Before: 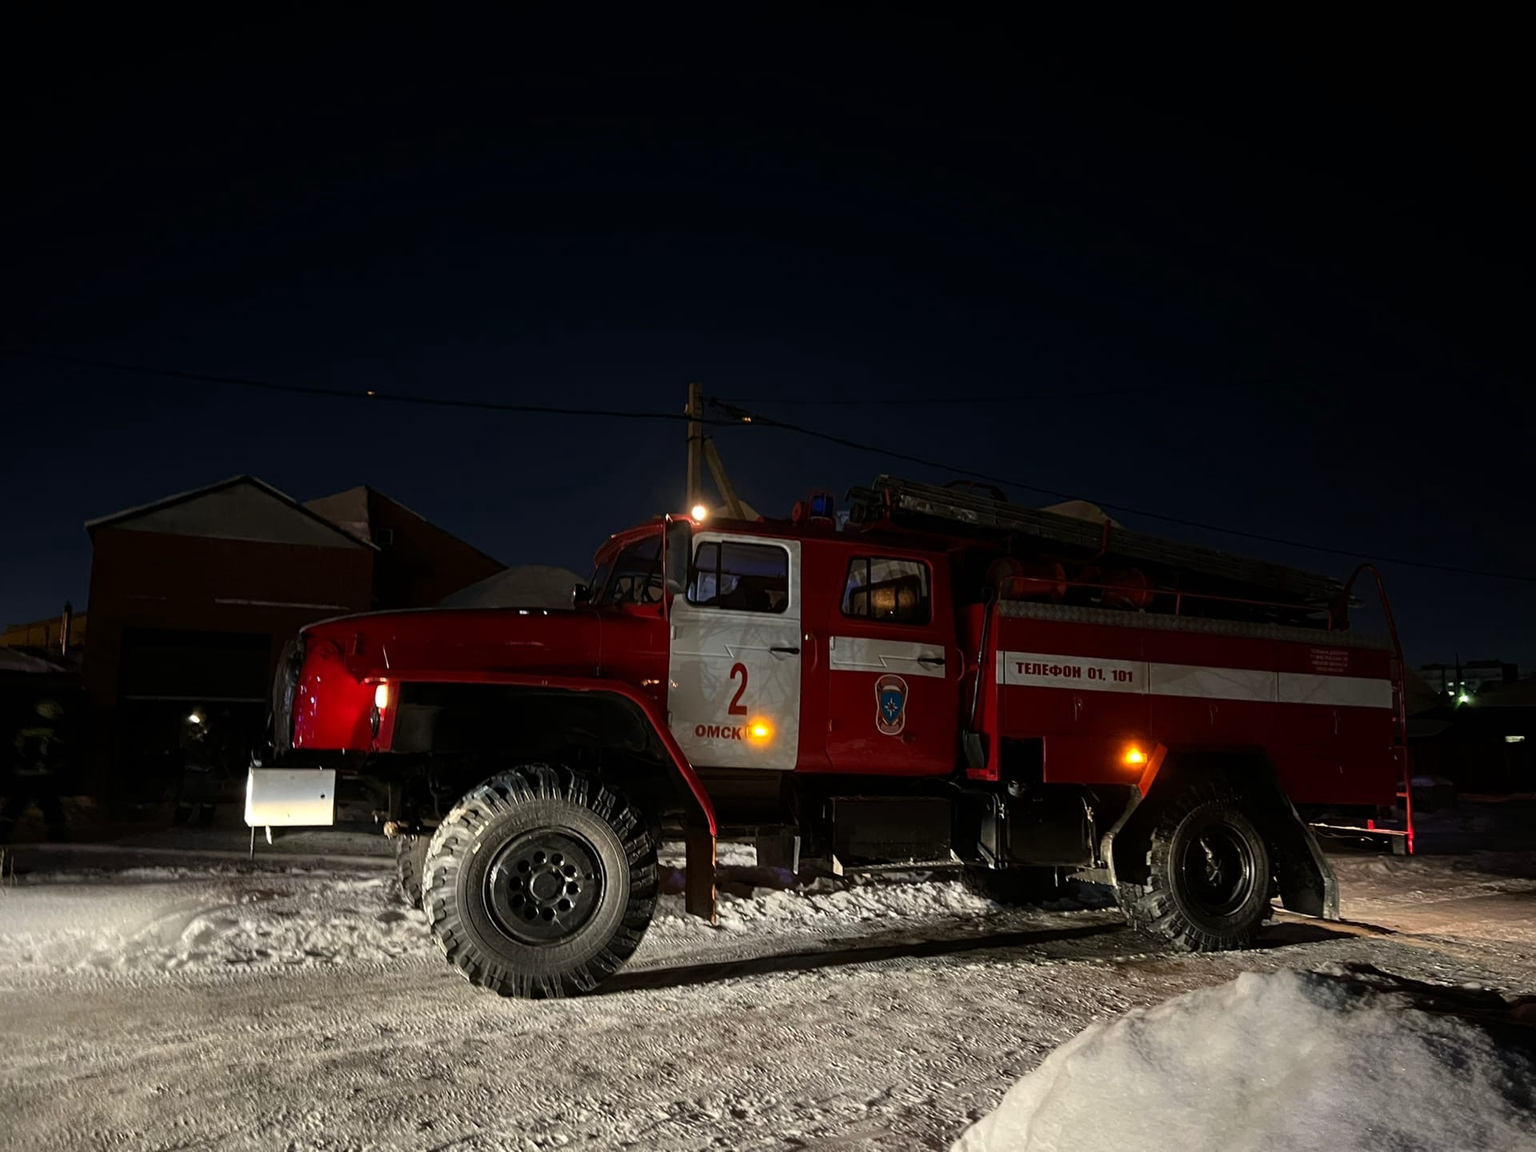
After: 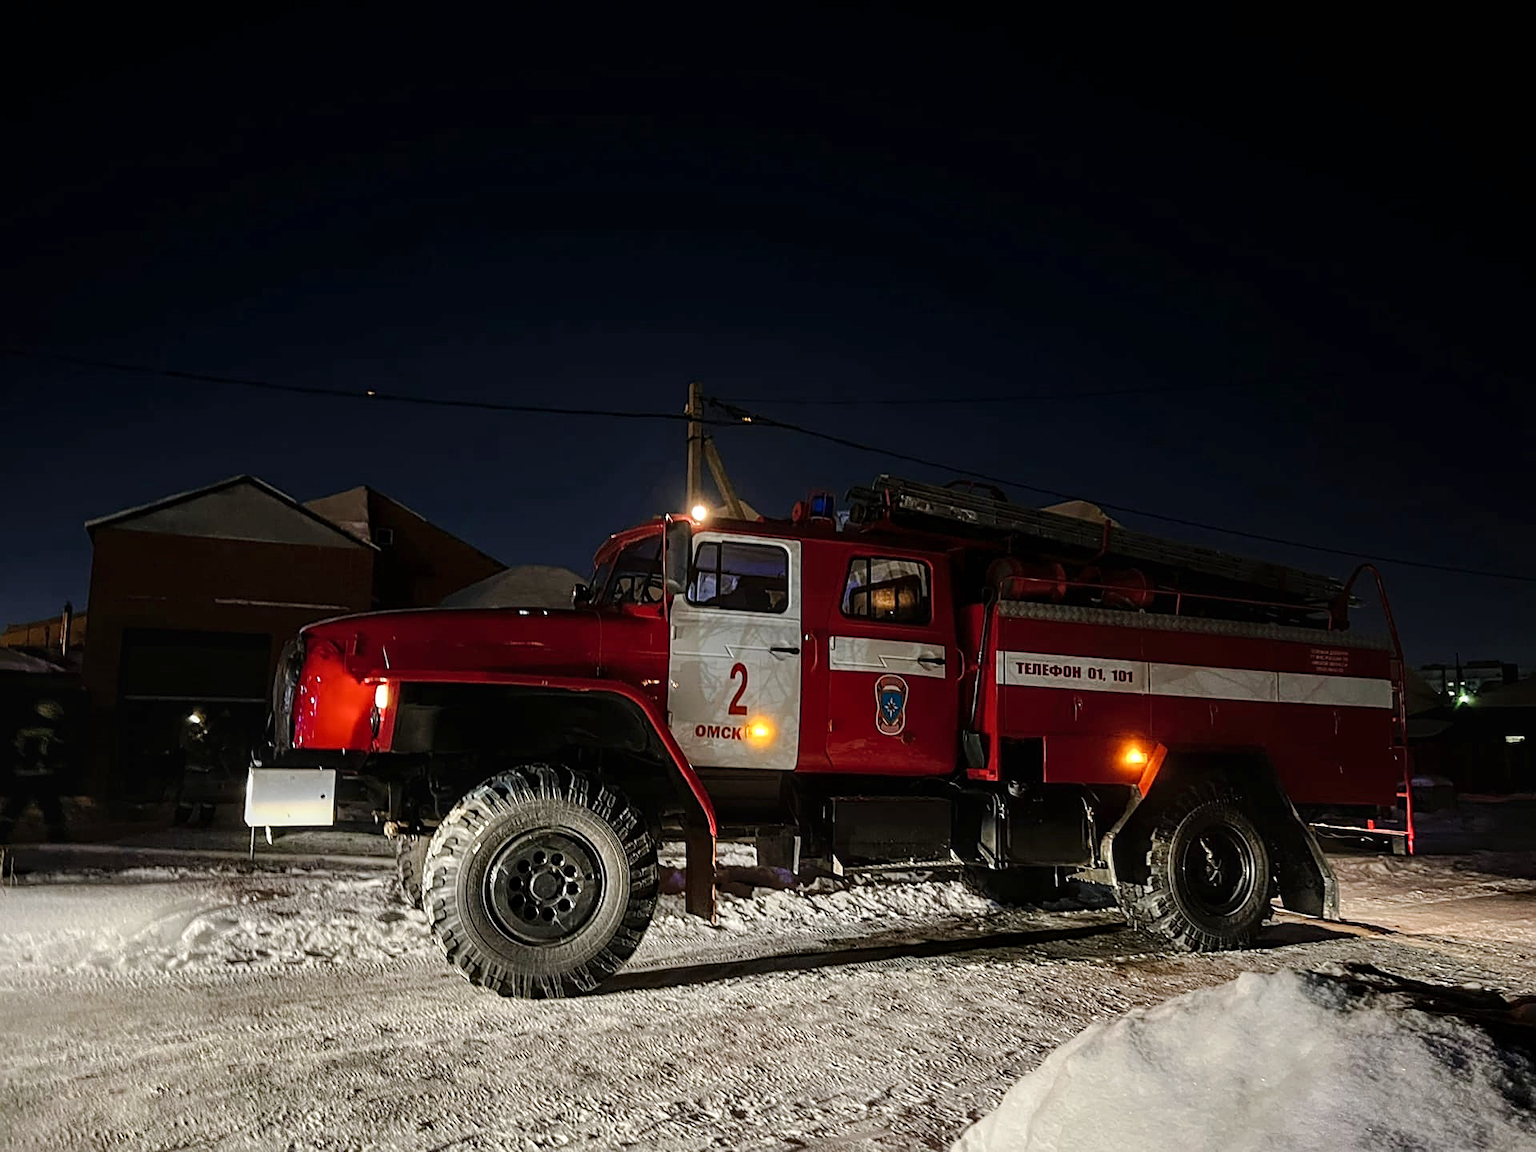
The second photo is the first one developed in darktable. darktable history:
sharpen: on, module defaults
tone curve: curves: ch0 [(0, 0) (0.003, 0.004) (0.011, 0.015) (0.025, 0.033) (0.044, 0.059) (0.069, 0.092) (0.1, 0.132) (0.136, 0.18) (0.177, 0.235) (0.224, 0.297) (0.277, 0.366) (0.335, 0.44) (0.399, 0.52) (0.468, 0.594) (0.543, 0.661) (0.623, 0.727) (0.709, 0.79) (0.801, 0.86) (0.898, 0.928) (1, 1)], preserve colors none
local contrast: on, module defaults
